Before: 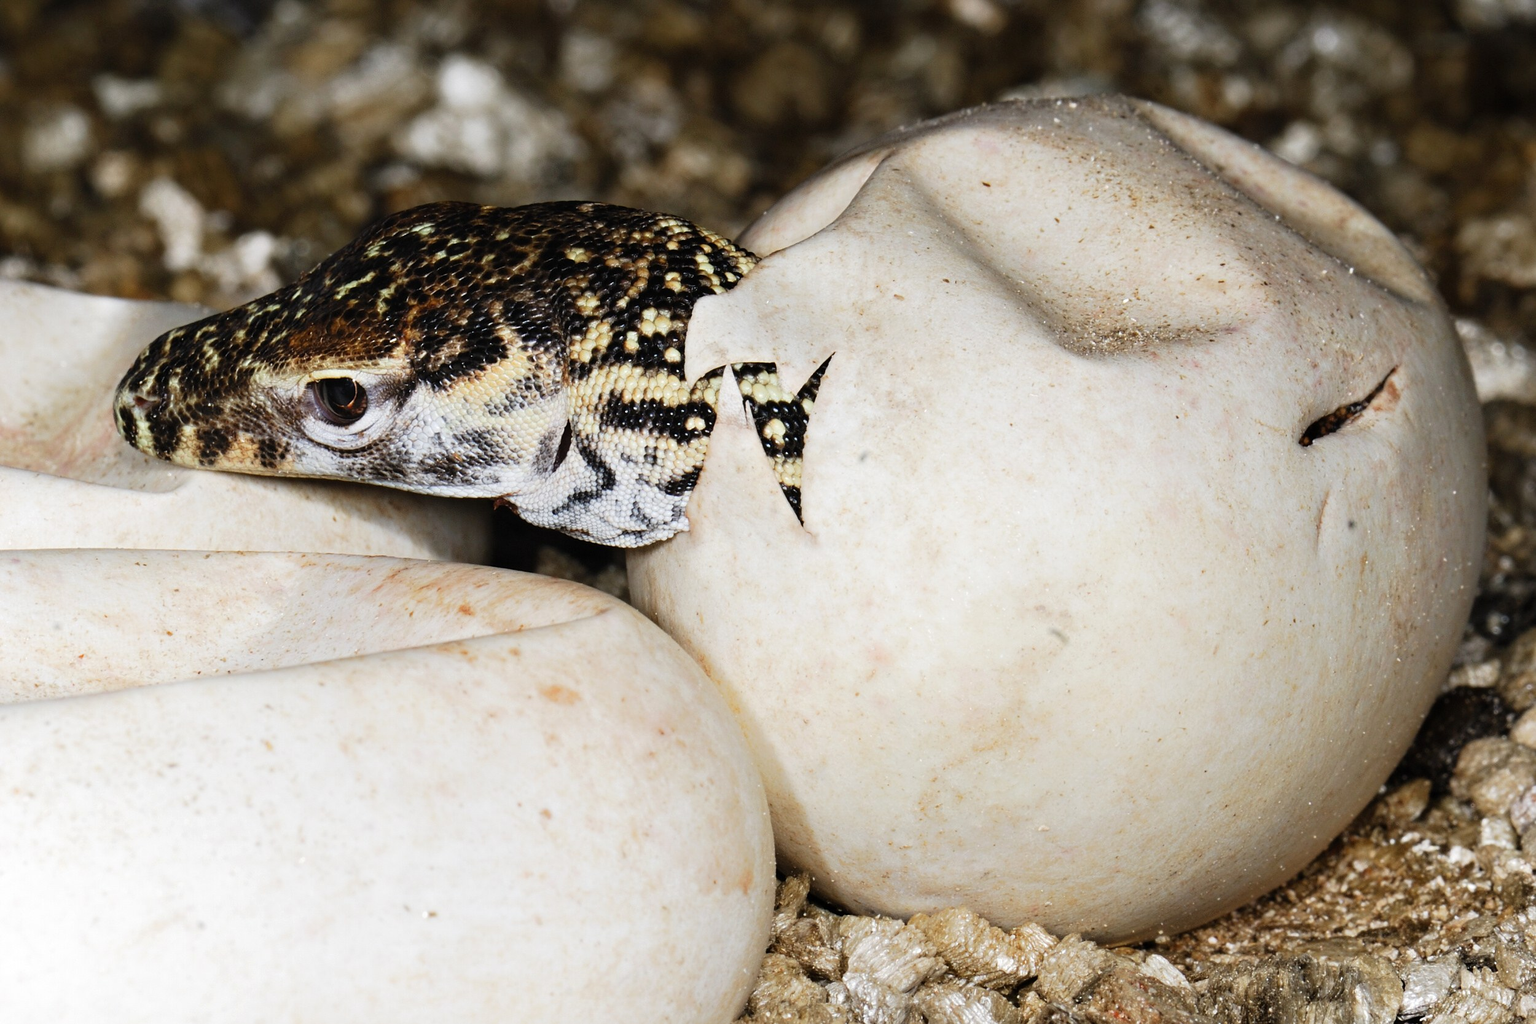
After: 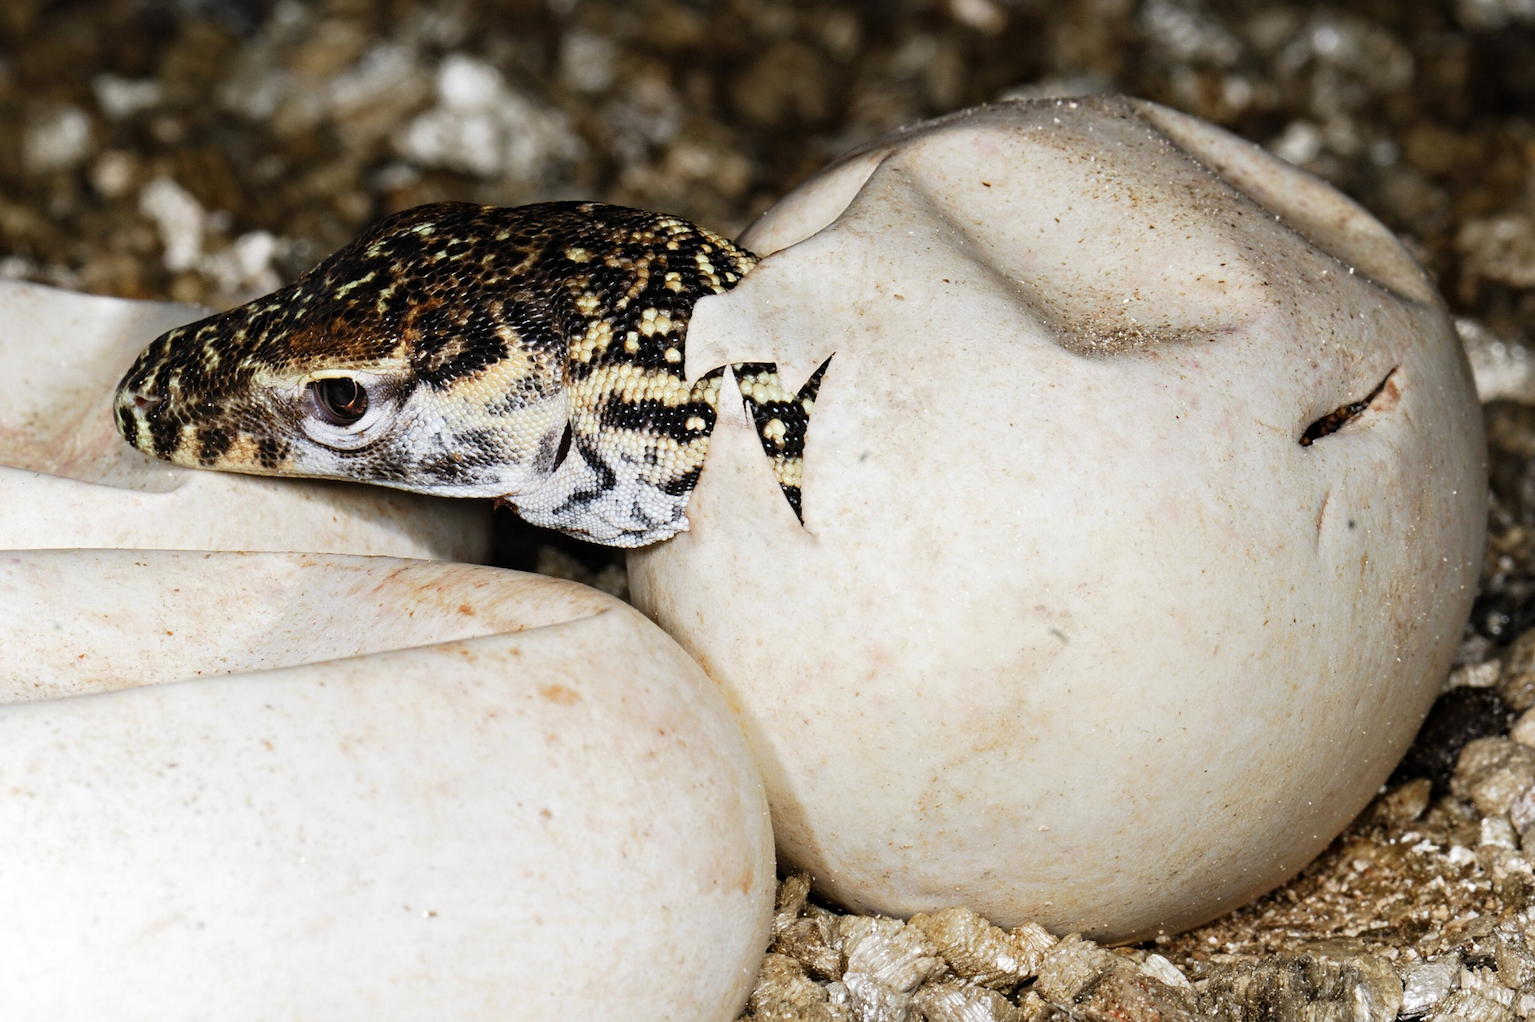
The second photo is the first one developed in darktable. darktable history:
crop: bottom 0.071%
local contrast: mode bilateral grid, contrast 28, coarseness 16, detail 115%, midtone range 0.2
